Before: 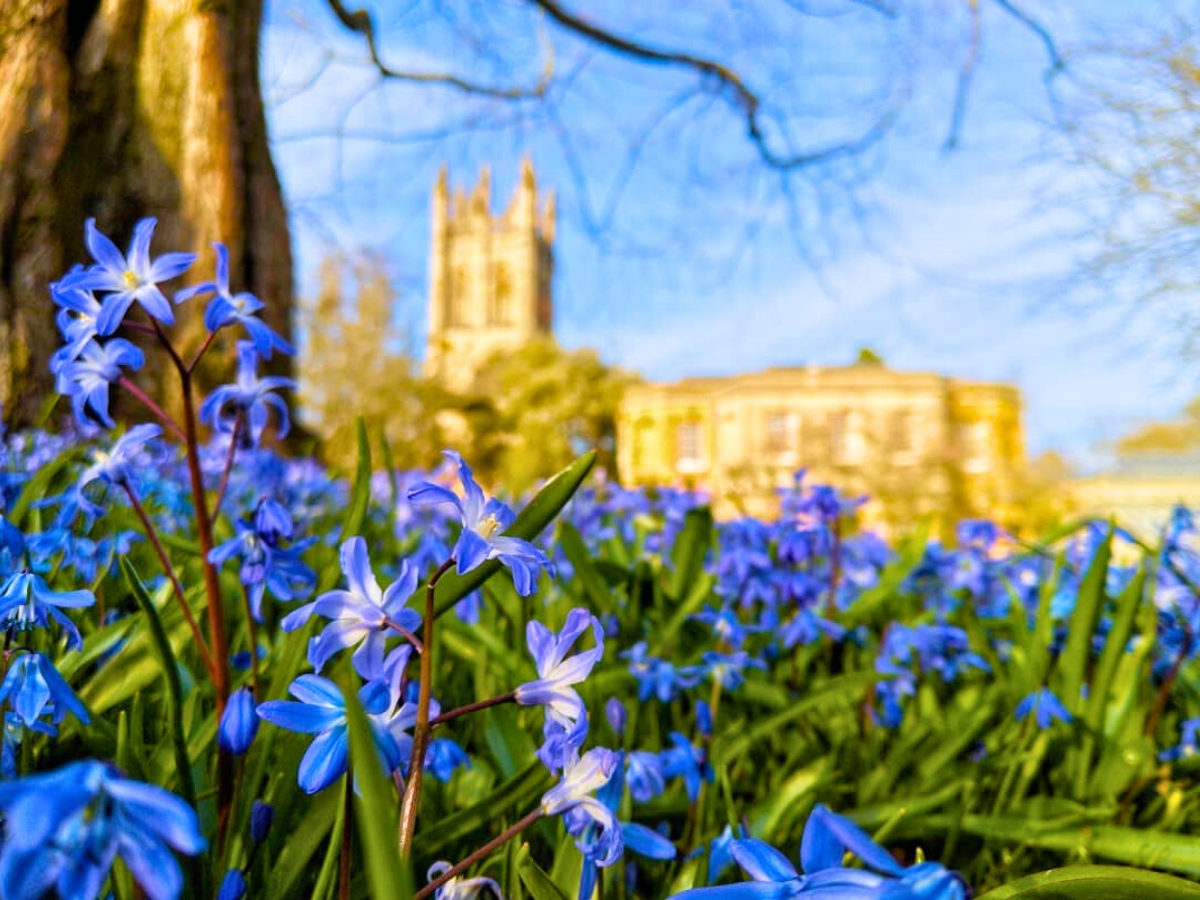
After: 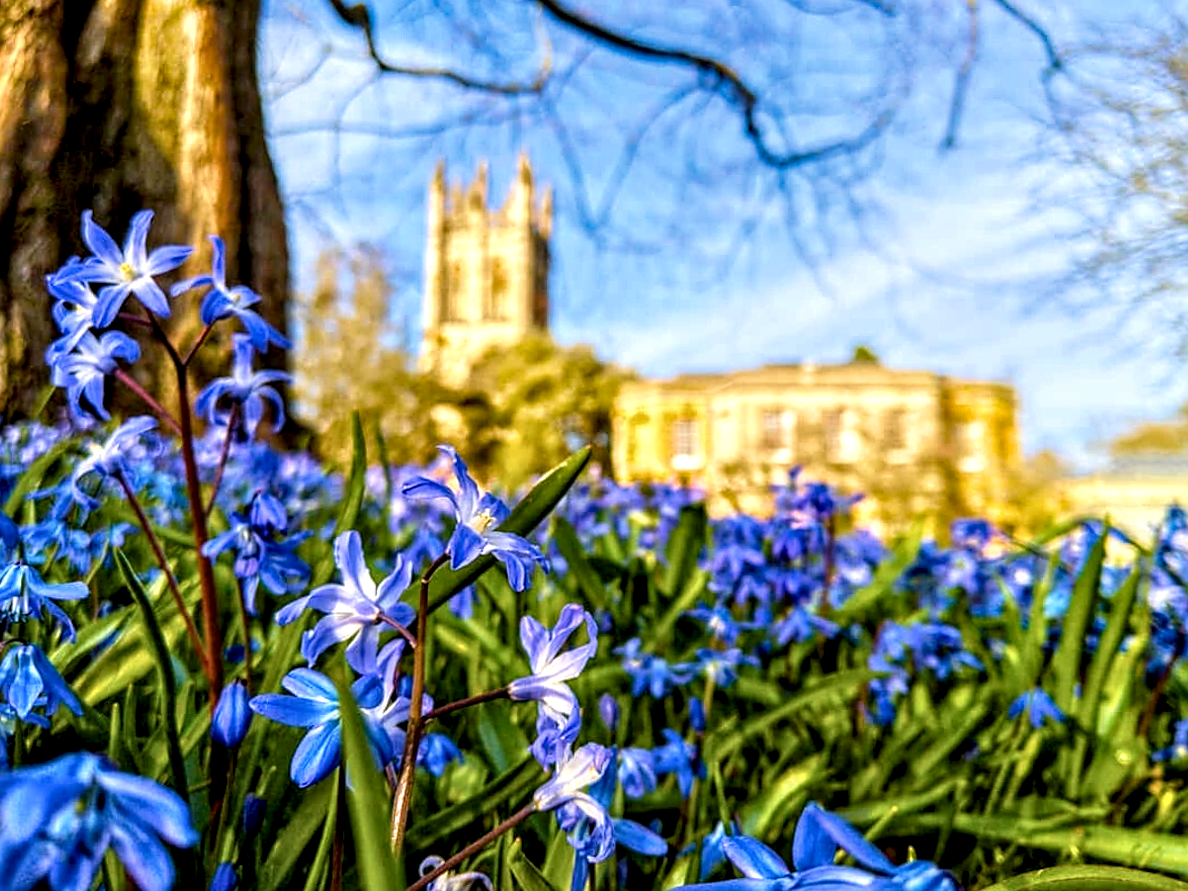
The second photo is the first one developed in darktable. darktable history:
local contrast: highlights 12%, shadows 36%, detail 184%, midtone range 0.476
crop and rotate: angle -0.433°
sharpen: on, module defaults
